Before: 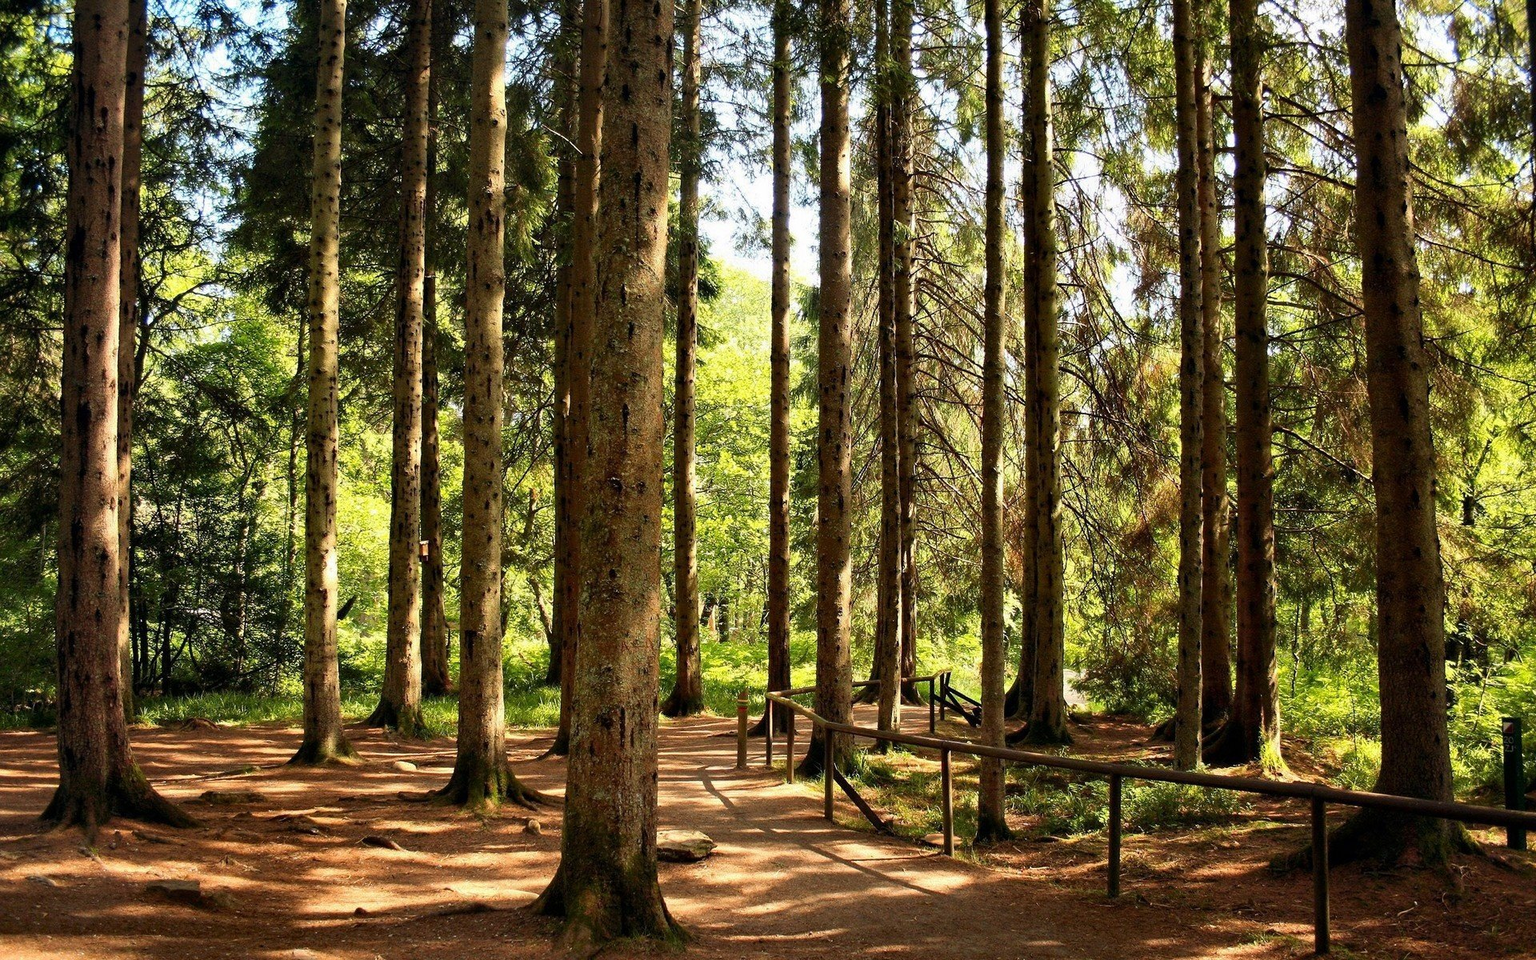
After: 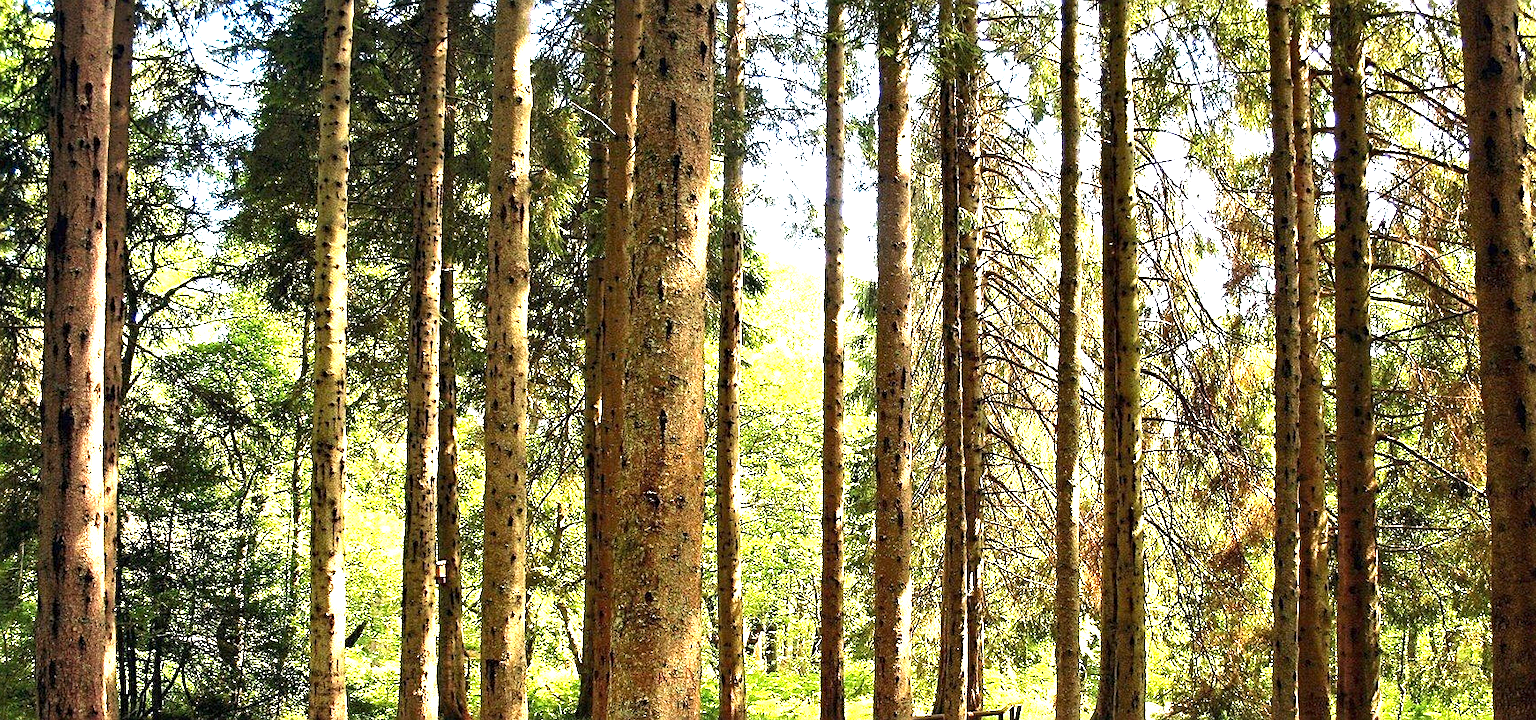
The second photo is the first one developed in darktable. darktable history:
exposure: black level correction 0, exposure 1.547 EV, compensate highlight preservation false
crop: left 1.605%, top 3.412%, right 7.652%, bottom 28.473%
sharpen: on, module defaults
